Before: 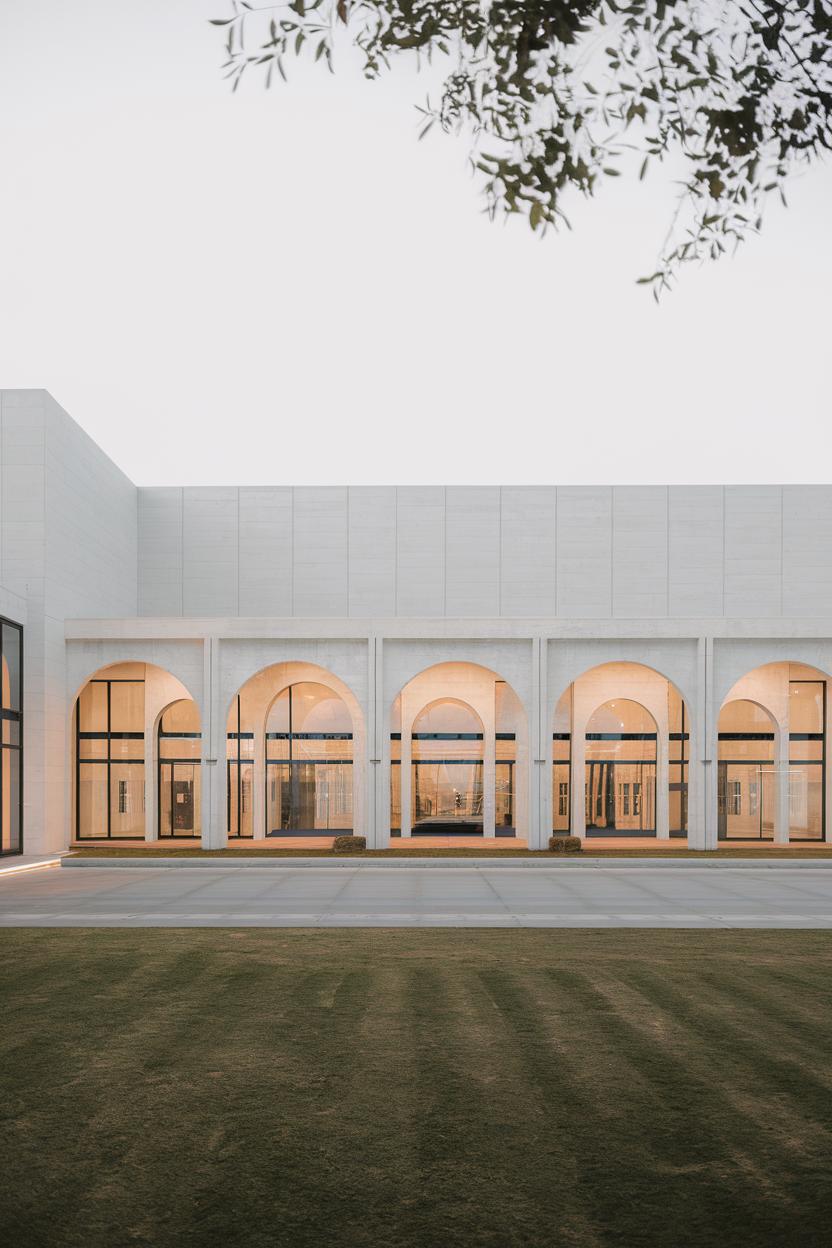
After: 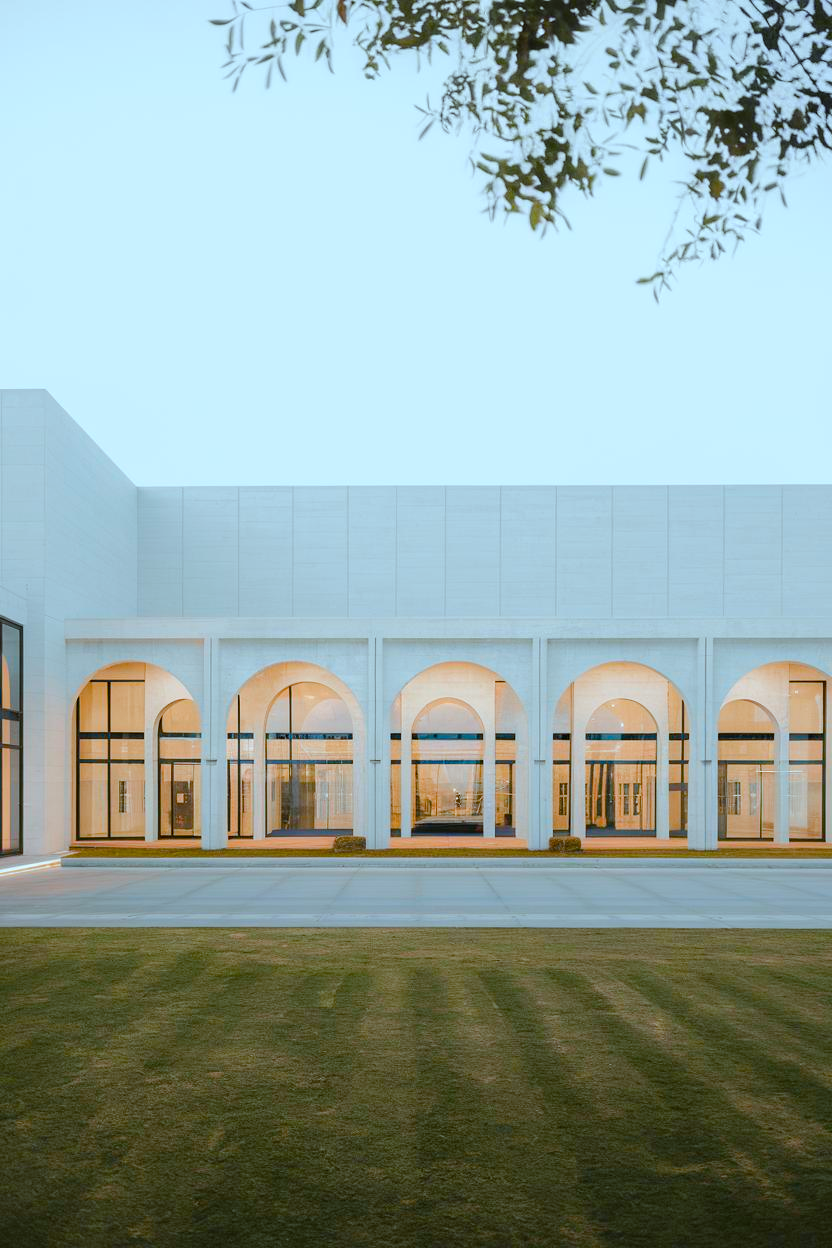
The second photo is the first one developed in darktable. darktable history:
color correction: highlights a* -12.17, highlights b* -15.7
color balance rgb: linear chroma grading › global chroma 14.791%, perceptual saturation grading › global saturation 20%, perceptual saturation grading › highlights -24.904%, perceptual saturation grading › shadows 49.875%, perceptual brilliance grading › mid-tones 10.91%, perceptual brilliance grading › shadows 14.46%
